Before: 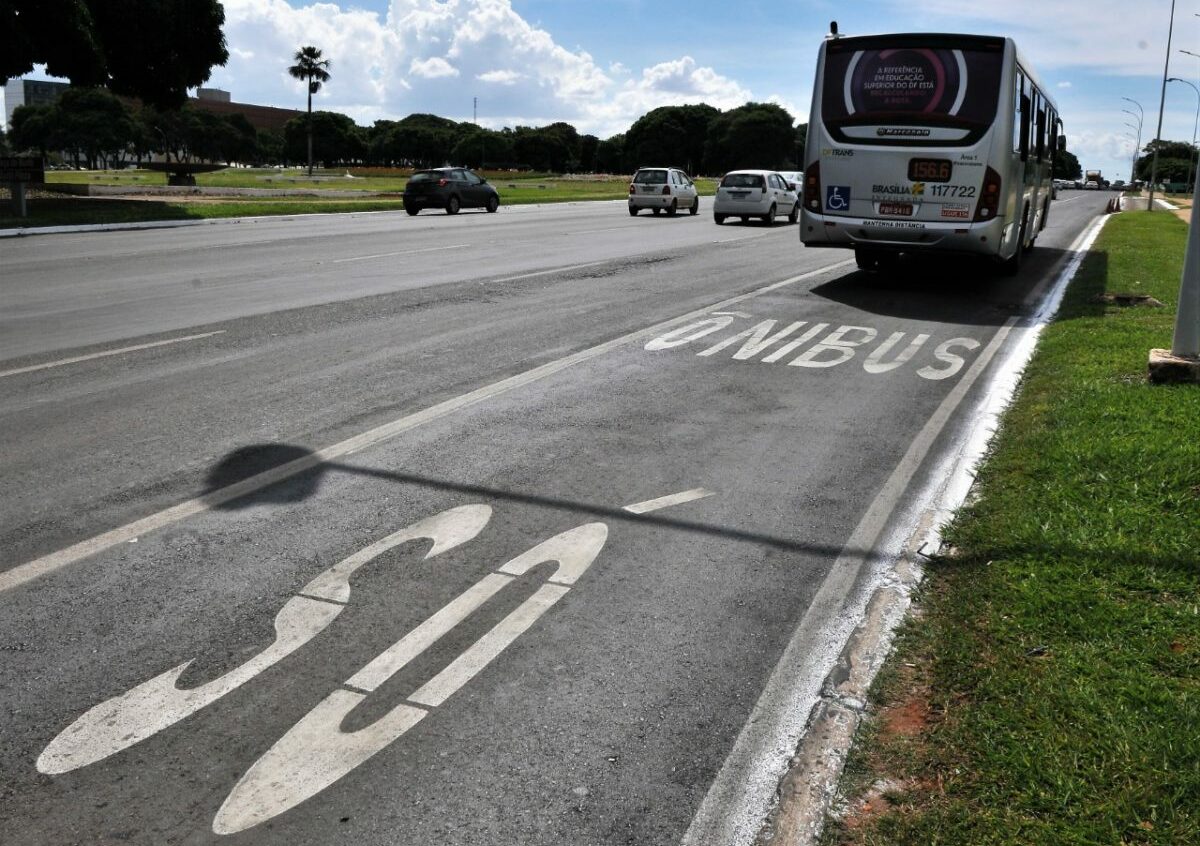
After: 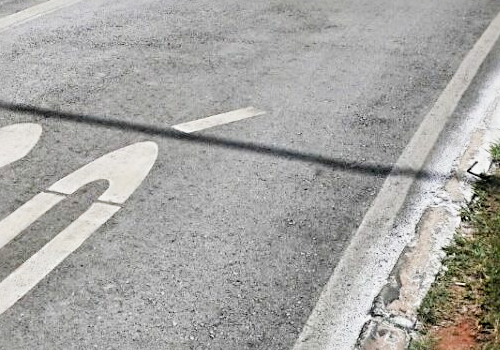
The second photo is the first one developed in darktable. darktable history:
crop: left 37.539%, top 45.111%, right 20.727%, bottom 13.432%
sharpen: radius 3.969
filmic rgb: black relative exposure -7.65 EV, white relative exposure 4.56 EV, threshold 5.95 EV, hardness 3.61, enable highlight reconstruction true
exposure: black level correction 0, exposure 1.097 EV, compensate highlight preservation false
